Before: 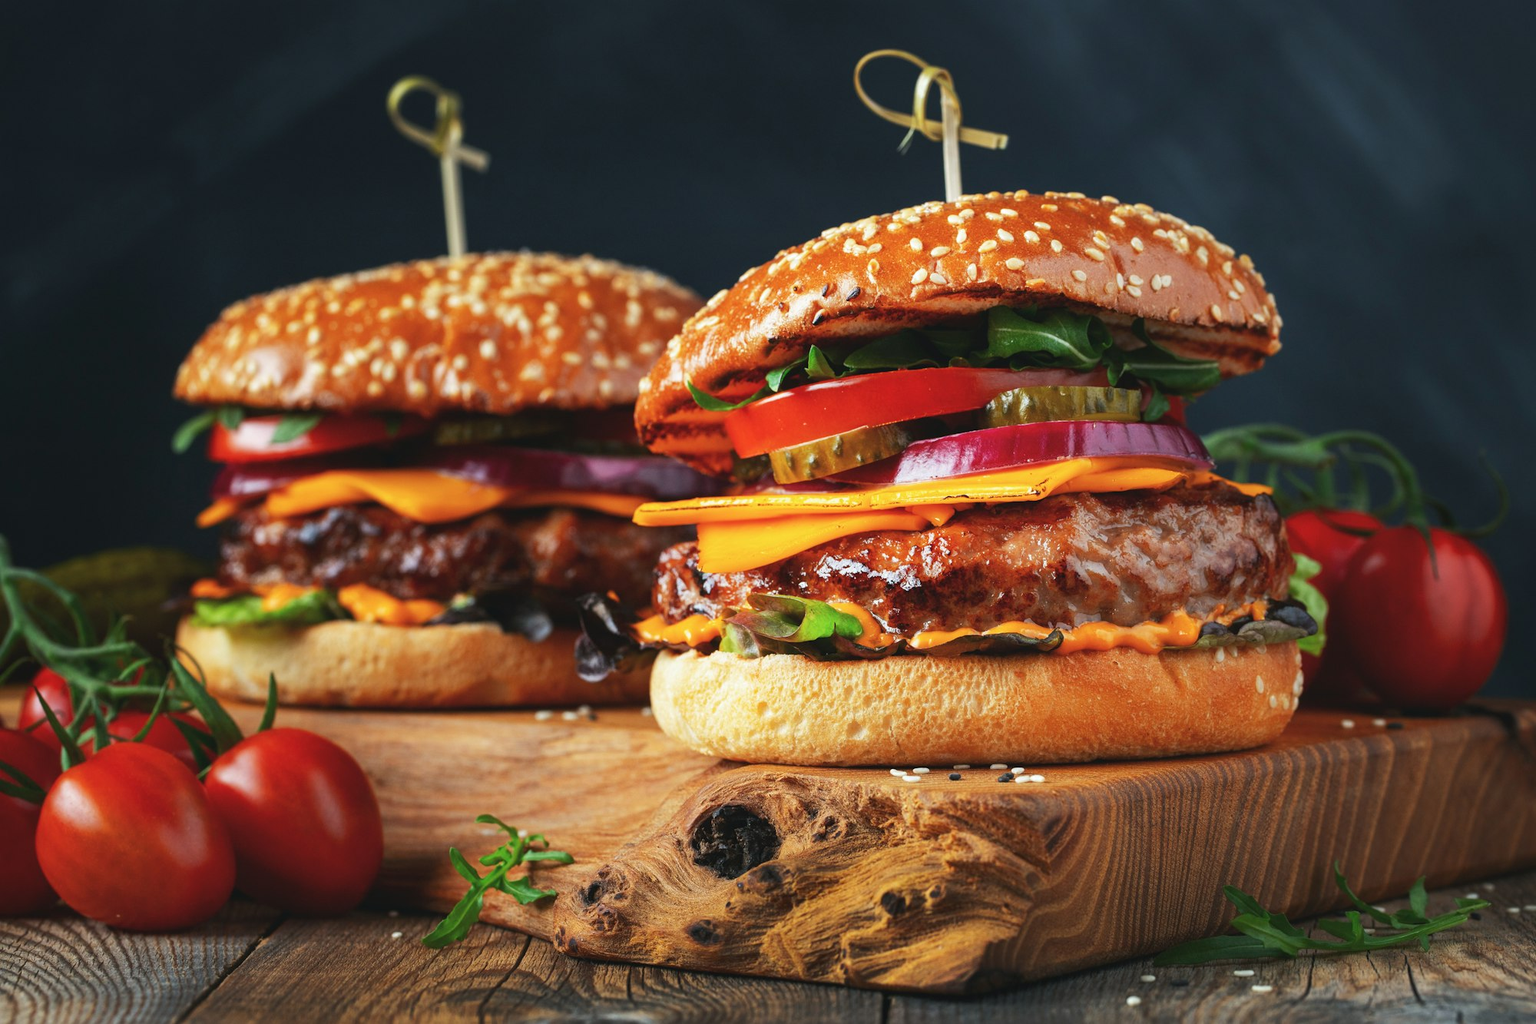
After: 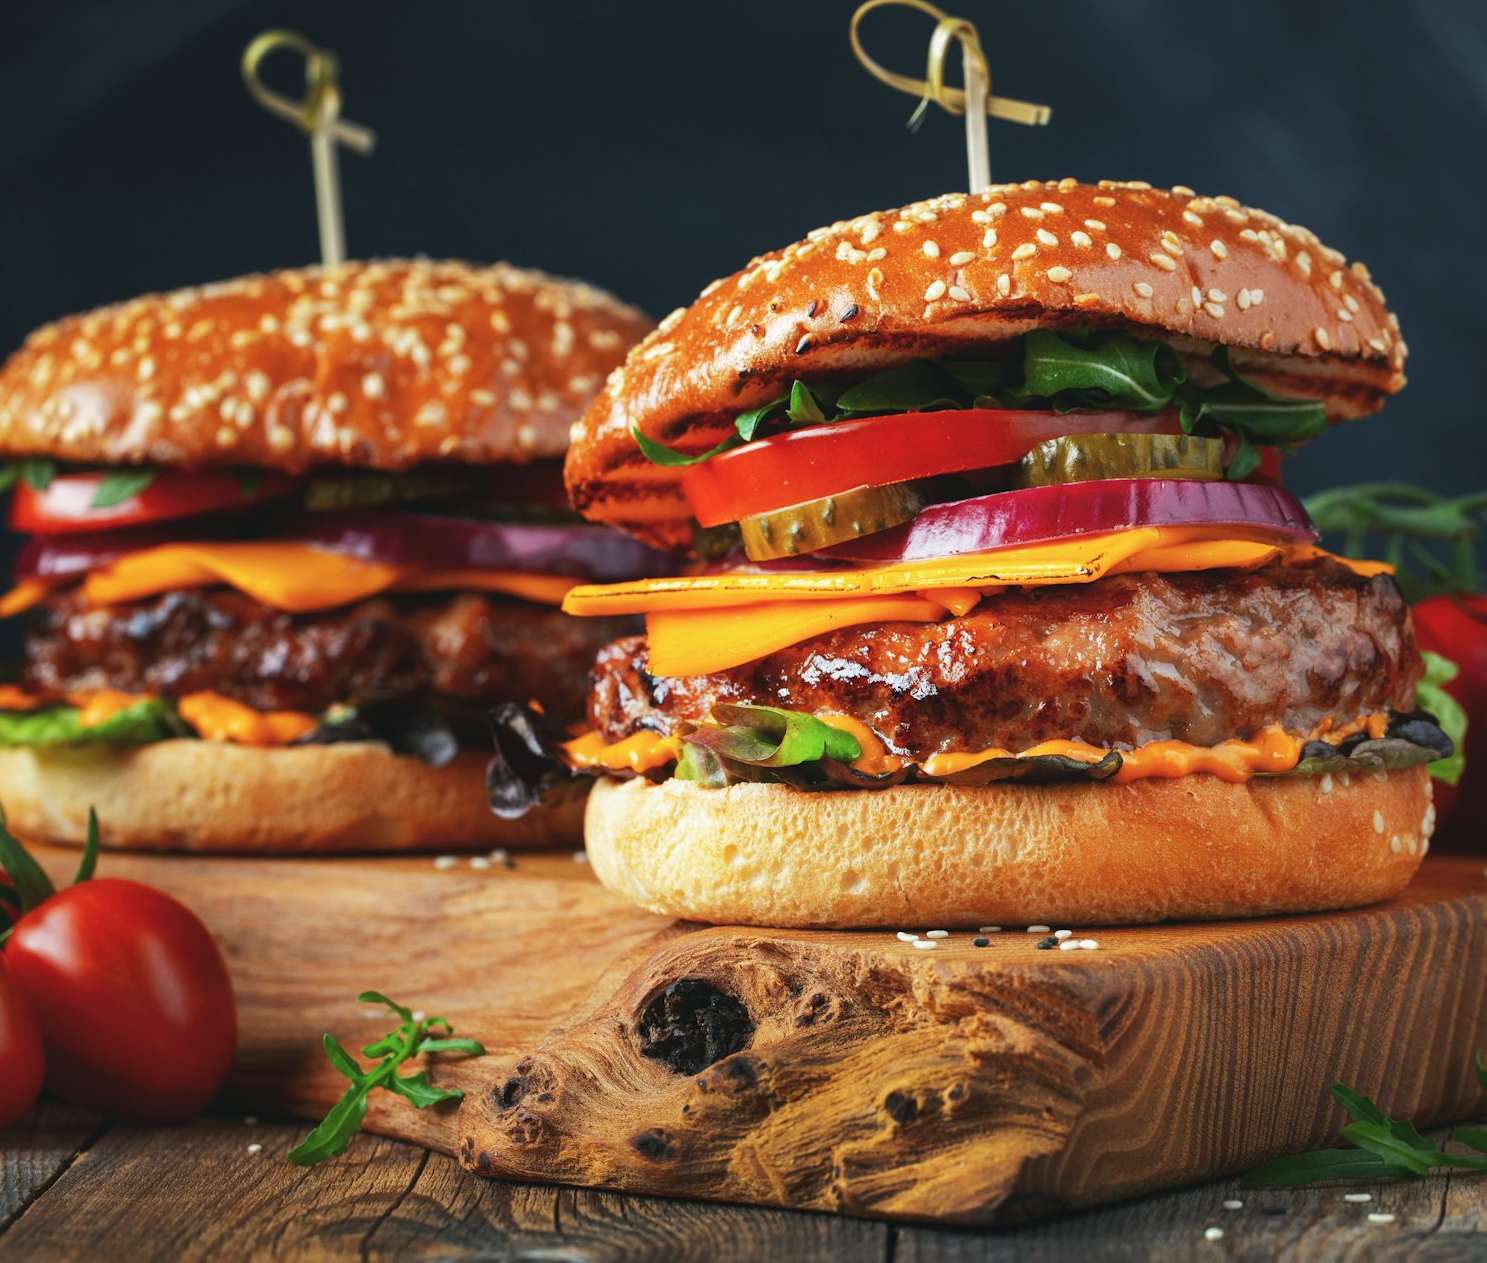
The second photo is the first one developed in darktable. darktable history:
crop and rotate: left 13.106%, top 5.238%, right 12.53%
tone equalizer: edges refinement/feathering 500, mask exposure compensation -1.57 EV, preserve details no
